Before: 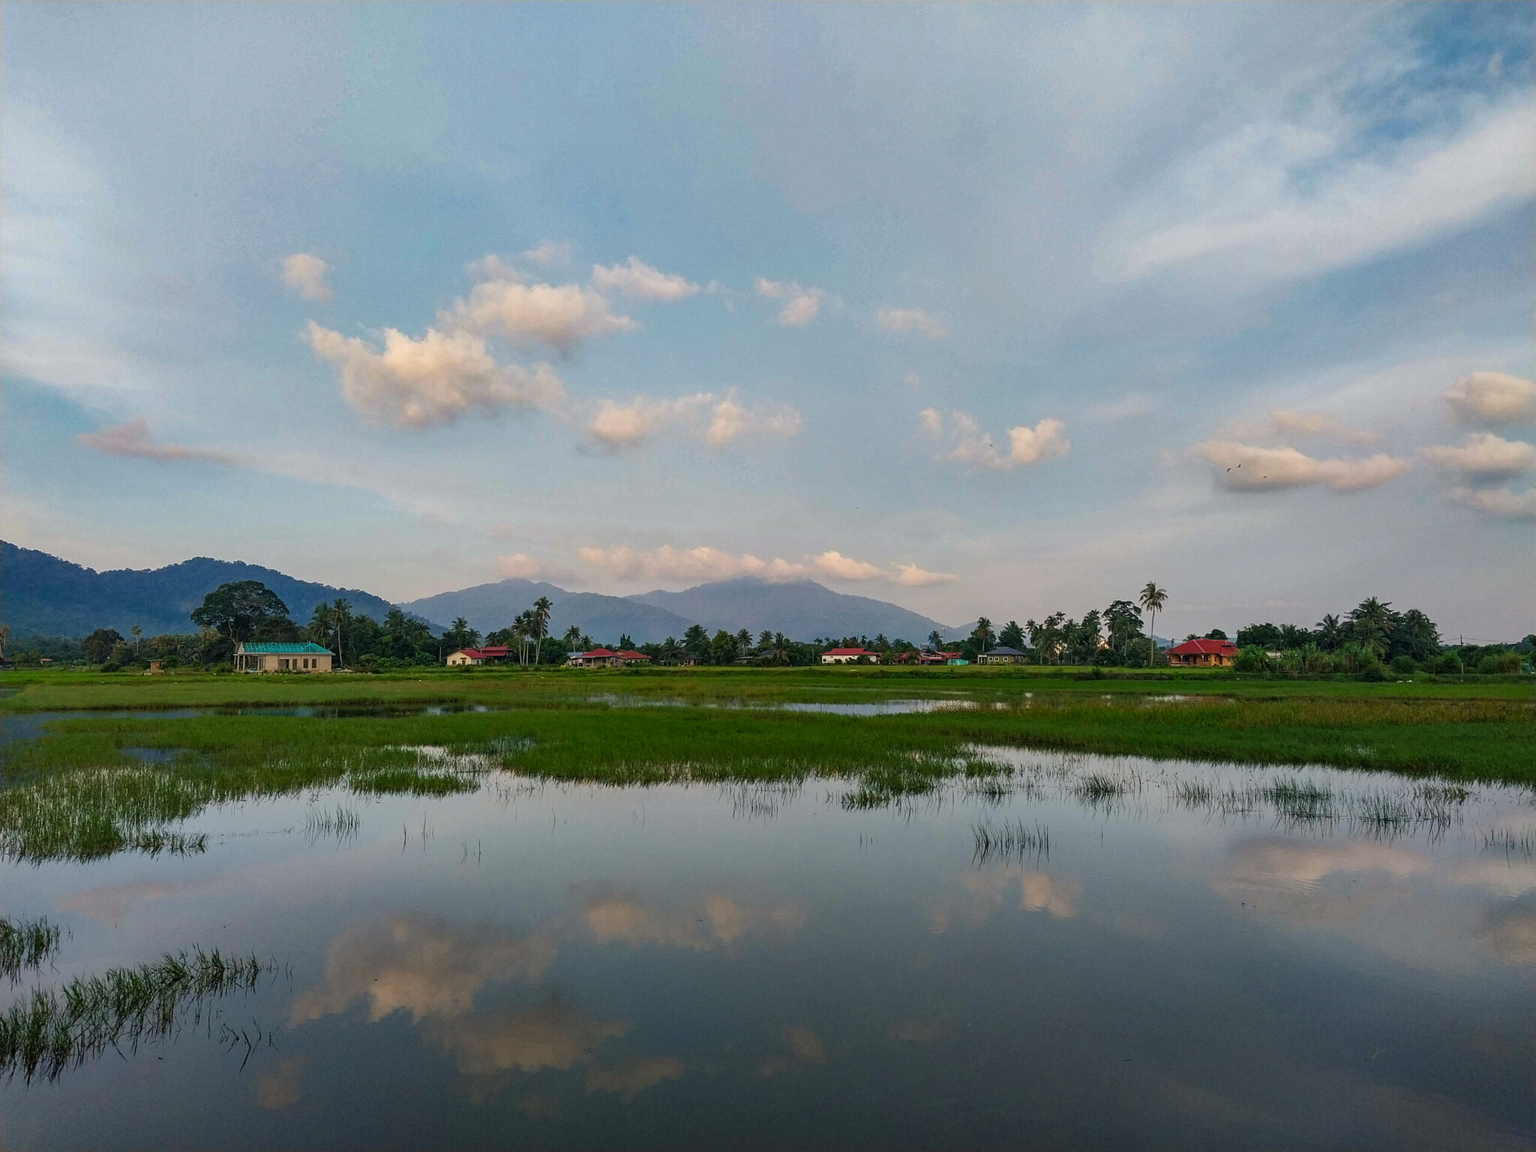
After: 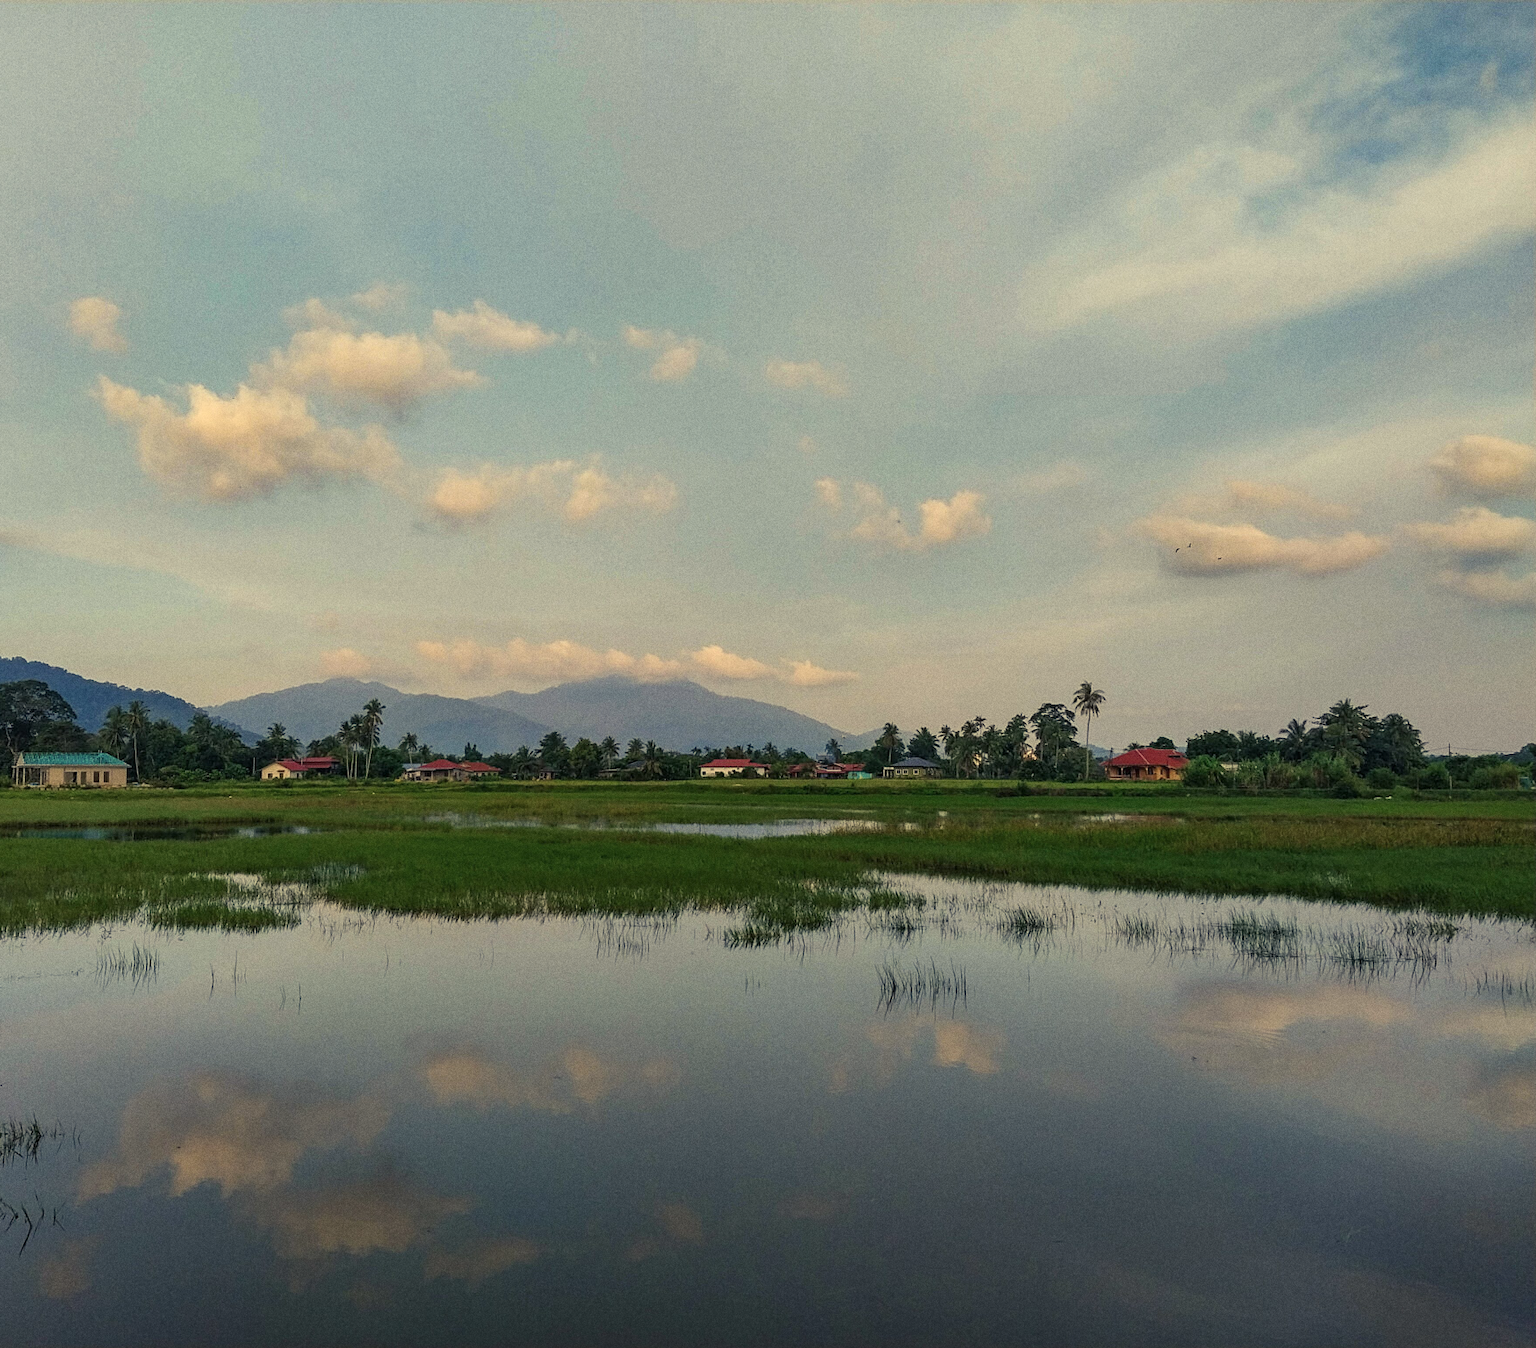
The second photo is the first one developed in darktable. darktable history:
crop and rotate: left 14.584%
tone equalizer: on, module defaults
color balance rgb: shadows lift › chroma 2%, shadows lift › hue 263°, highlights gain › chroma 8%, highlights gain › hue 84°, linear chroma grading › global chroma -15%, saturation formula JzAzBz (2021)
grain: coarseness 0.09 ISO
